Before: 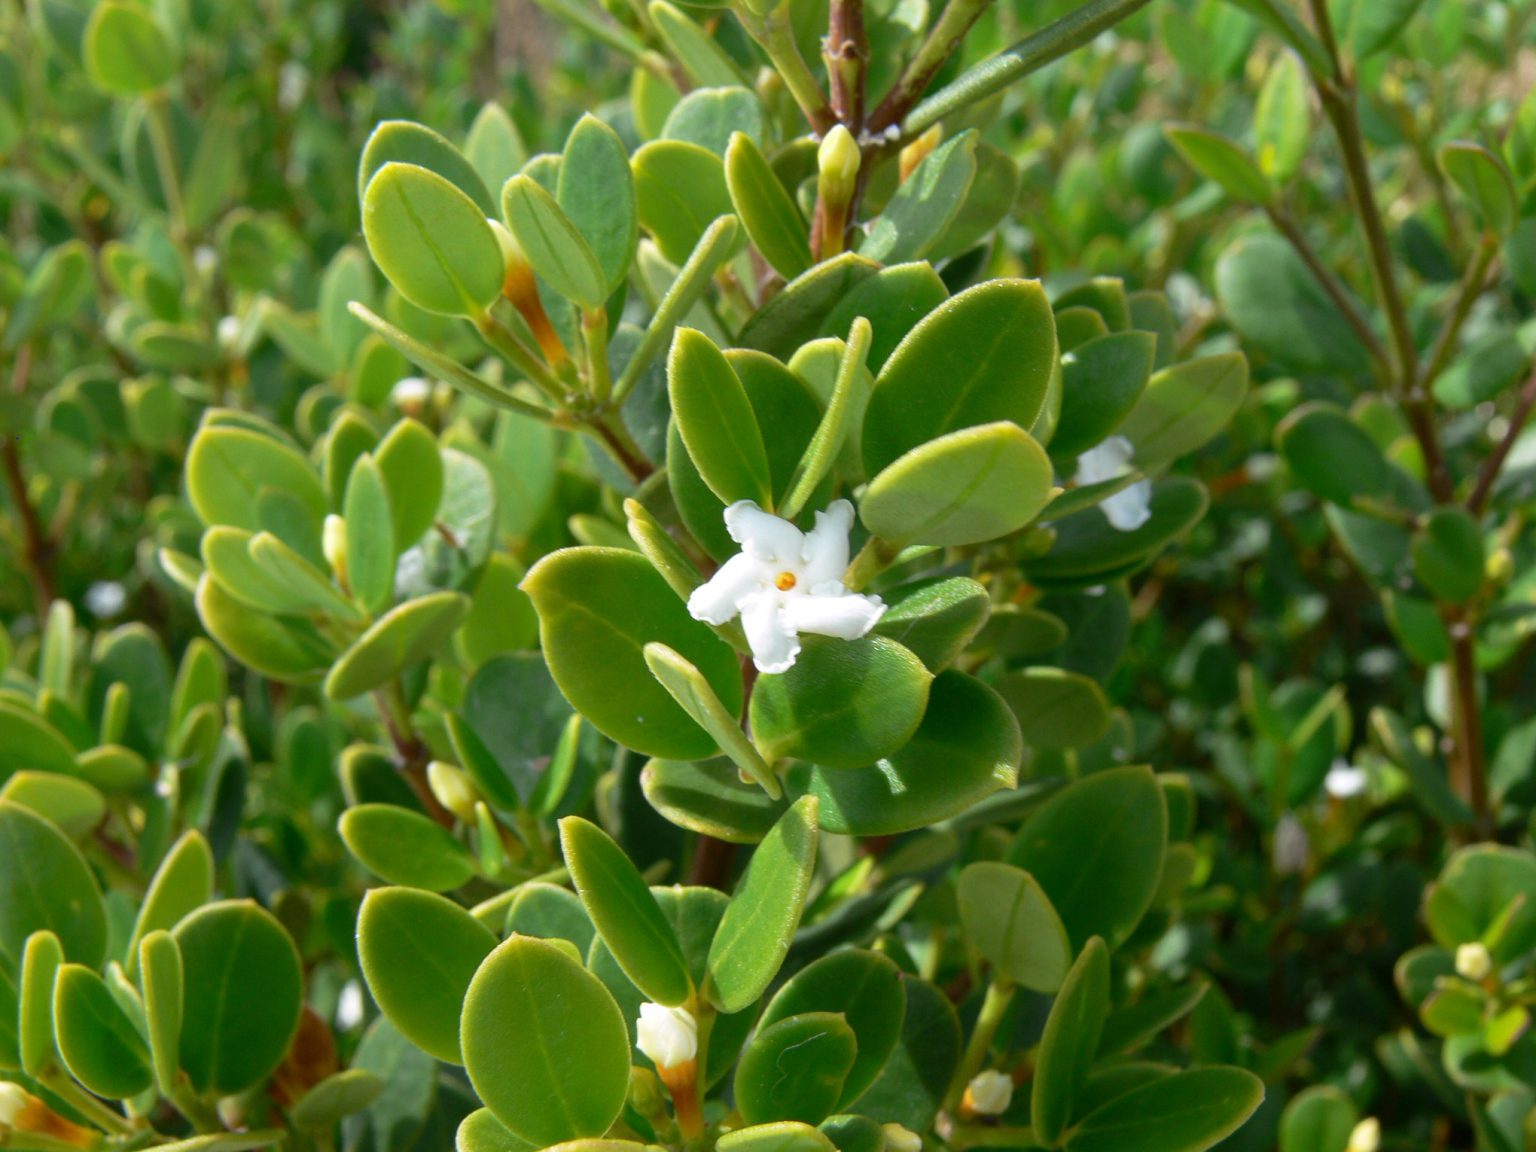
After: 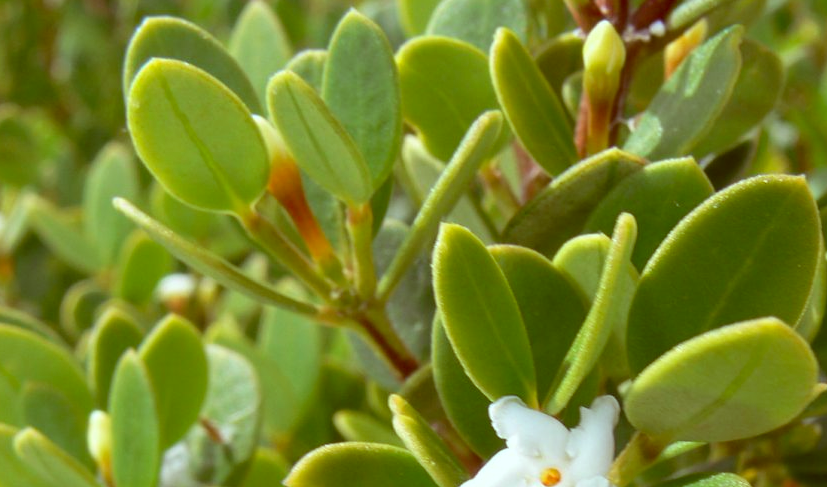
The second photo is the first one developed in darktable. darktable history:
crop: left 15.306%, top 9.065%, right 30.789%, bottom 48.638%
color correction: highlights a* -7.23, highlights b* -0.161, shadows a* 20.08, shadows b* 11.73
